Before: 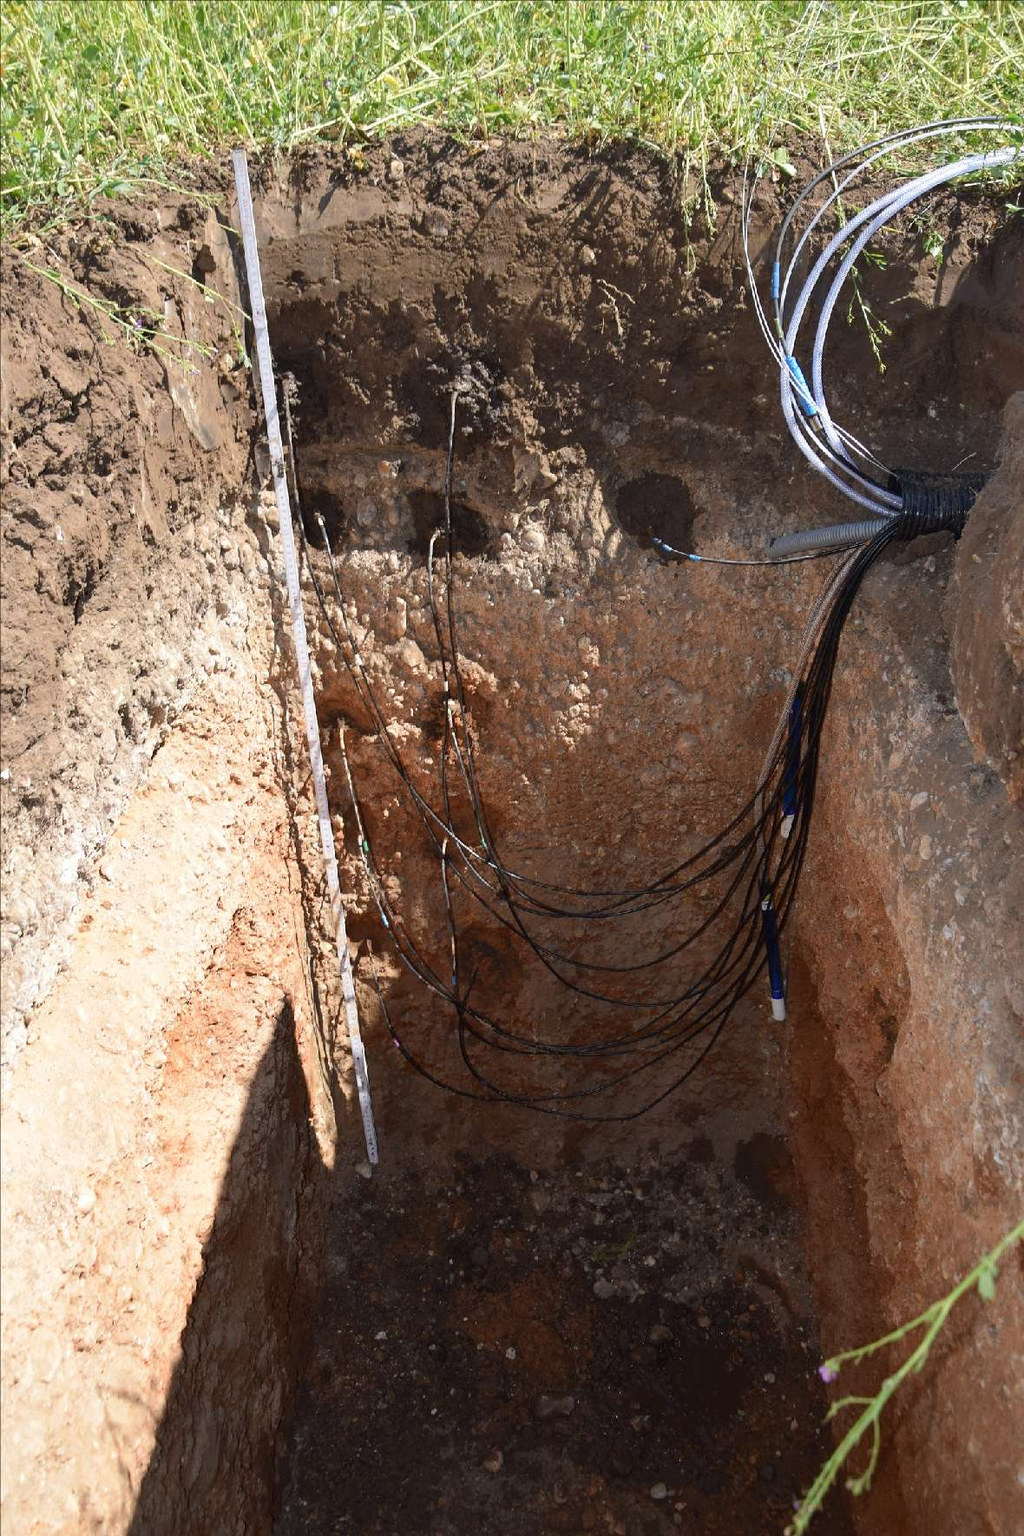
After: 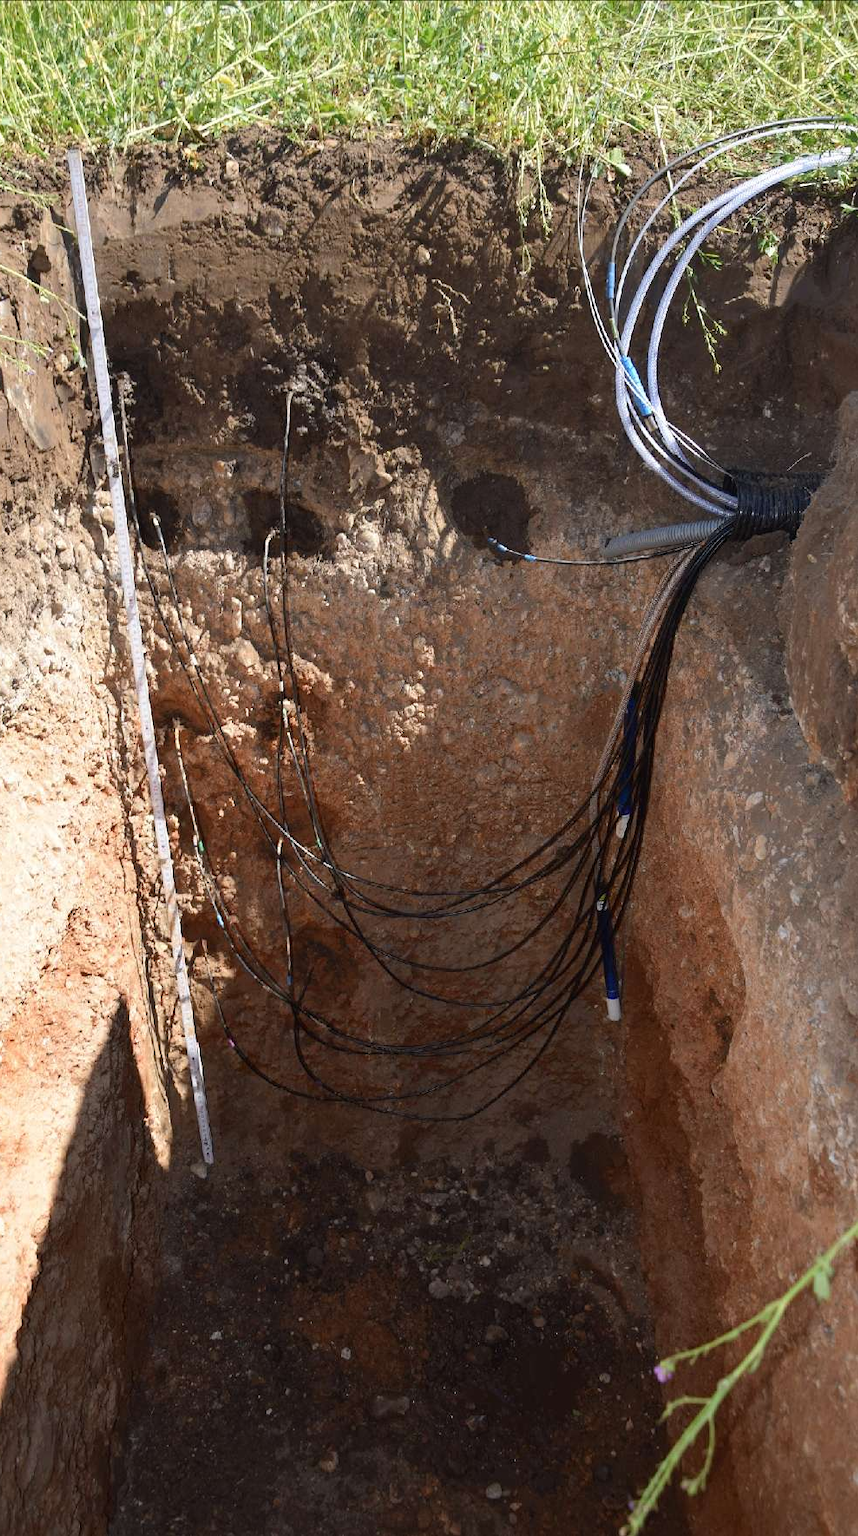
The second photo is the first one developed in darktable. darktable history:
crop: left 16.158%
levels: mode automatic, levels [0.018, 0.493, 1]
